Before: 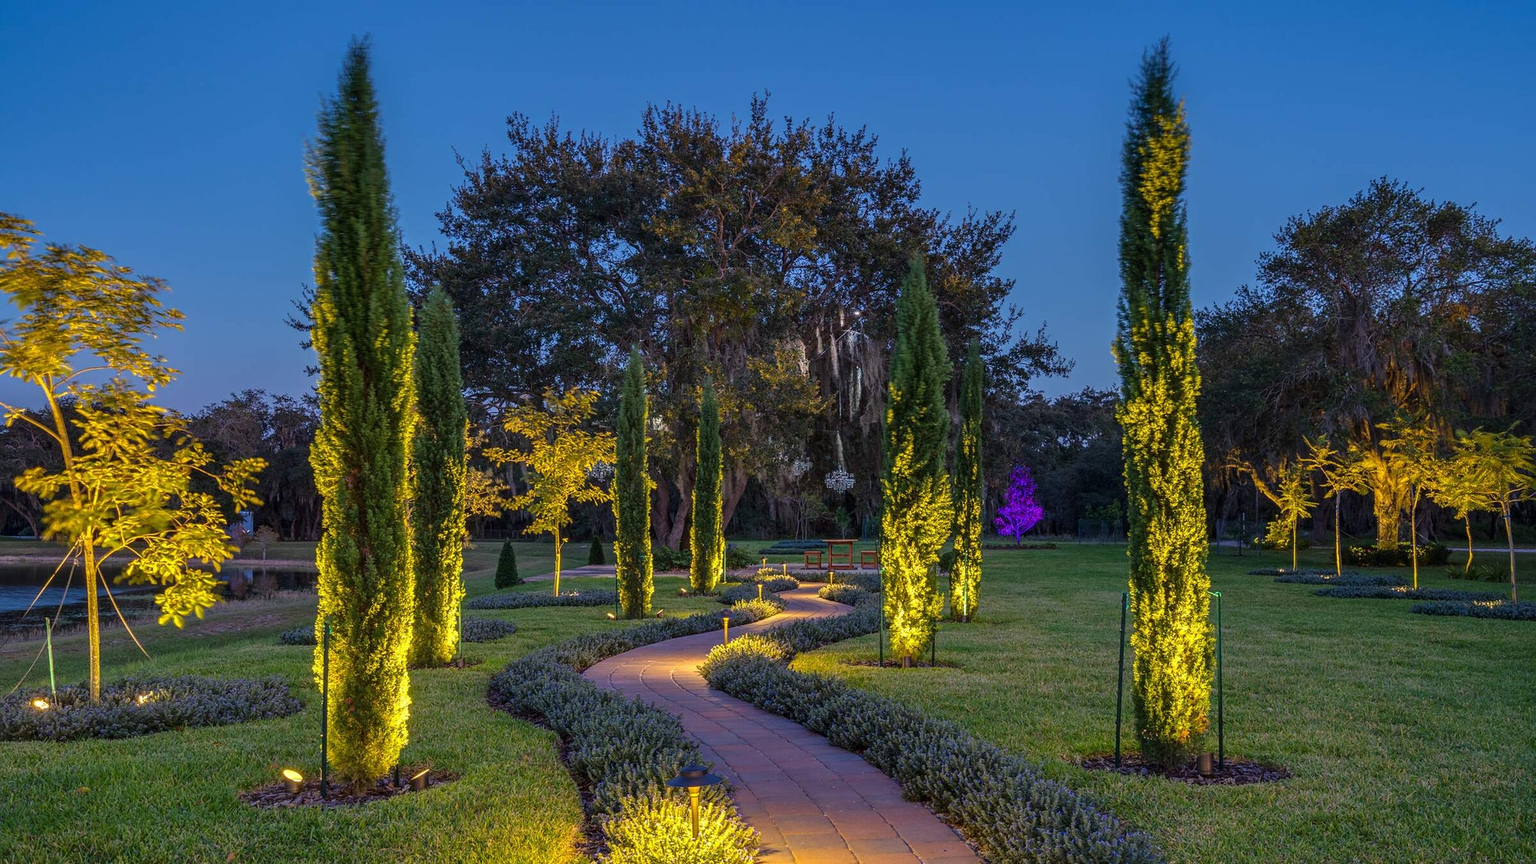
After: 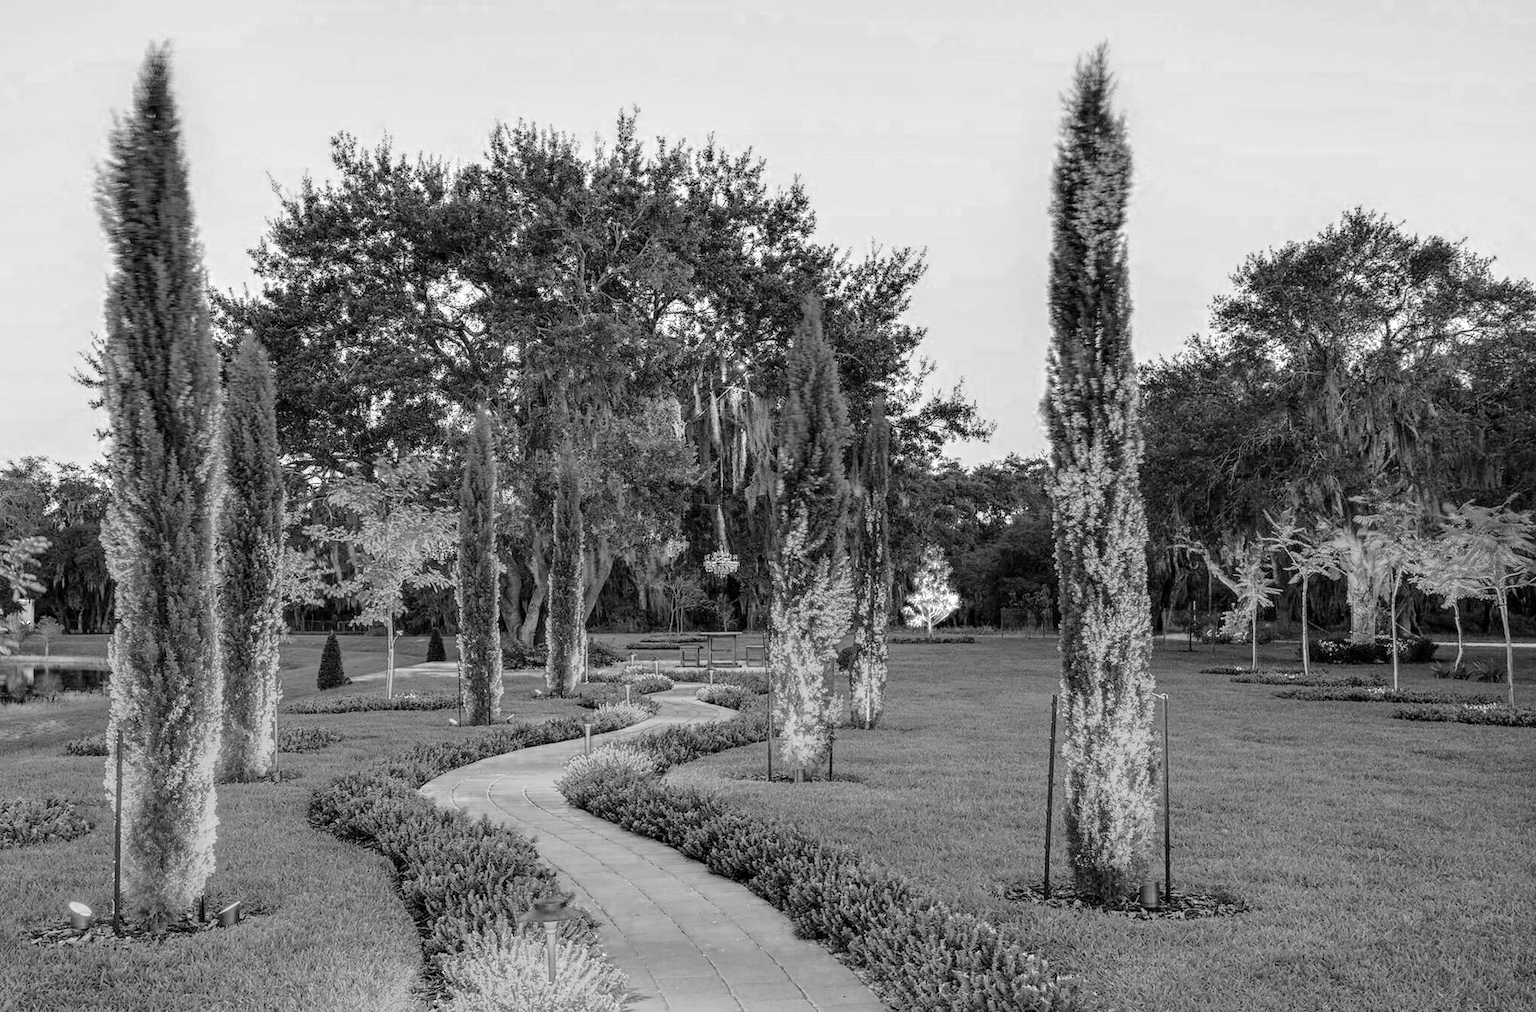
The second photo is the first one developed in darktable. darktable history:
contrast brightness saturation: brightness 0.085, saturation 0.194
color zones: curves: ch0 [(0, 0.613) (0.01, 0.613) (0.245, 0.448) (0.498, 0.529) (0.642, 0.665) (0.879, 0.777) (0.99, 0.613)]; ch1 [(0, 0) (0.143, 0) (0.286, 0) (0.429, 0) (0.571, 0) (0.714, 0) (0.857, 0)]
tone equalizer: -8 EV 0 EV, -7 EV 0.001 EV, -6 EV -0.003 EV, -5 EV -0.007 EV, -4 EV -0.086 EV, -3 EV -0.209 EV, -2 EV -0.284 EV, -1 EV 0.09 EV, +0 EV 0.279 EV, edges refinement/feathering 500, mask exposure compensation -1.57 EV, preserve details no
crop and rotate: left 14.632%
exposure: black level correction 0, exposure 1.102 EV, compensate highlight preservation false
filmic rgb: middle gray luminance 29.84%, black relative exposure -9 EV, white relative exposure 6.99 EV, target black luminance 0%, hardness 2.93, latitude 1.25%, contrast 0.96, highlights saturation mix 4.42%, shadows ↔ highlights balance 12.15%
